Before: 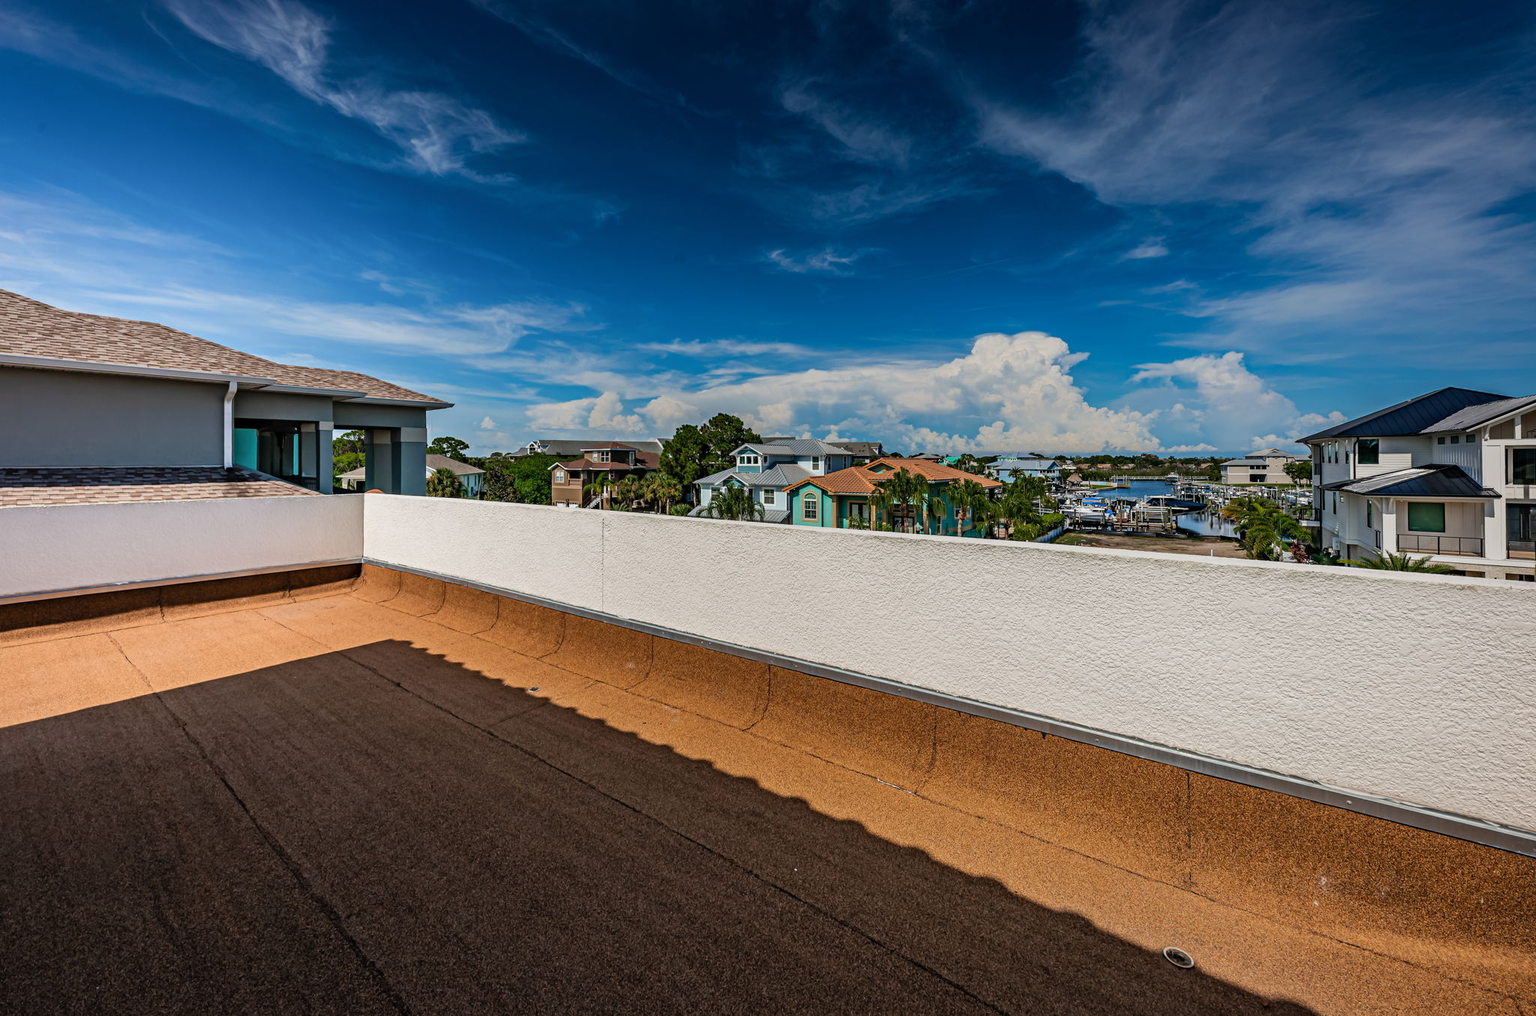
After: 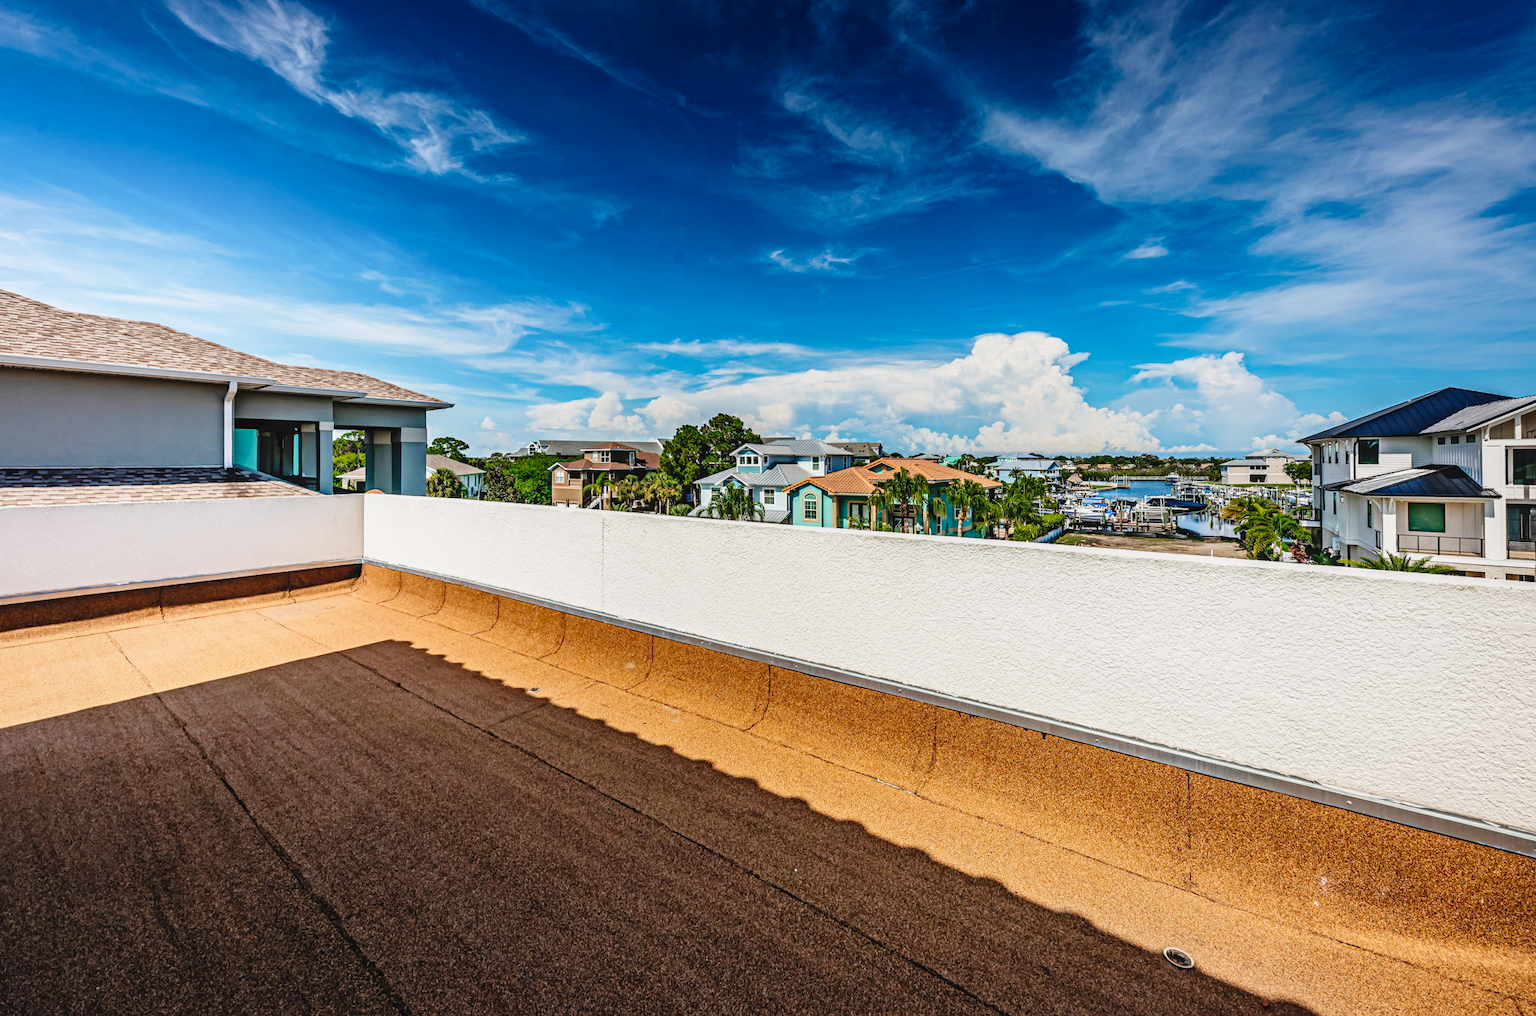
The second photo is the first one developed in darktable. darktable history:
local contrast: detail 109%
base curve: curves: ch0 [(0, 0) (0.008, 0.007) (0.022, 0.029) (0.048, 0.089) (0.092, 0.197) (0.191, 0.399) (0.275, 0.534) (0.357, 0.65) (0.477, 0.78) (0.542, 0.833) (0.799, 0.973) (1, 1)], preserve colors none
